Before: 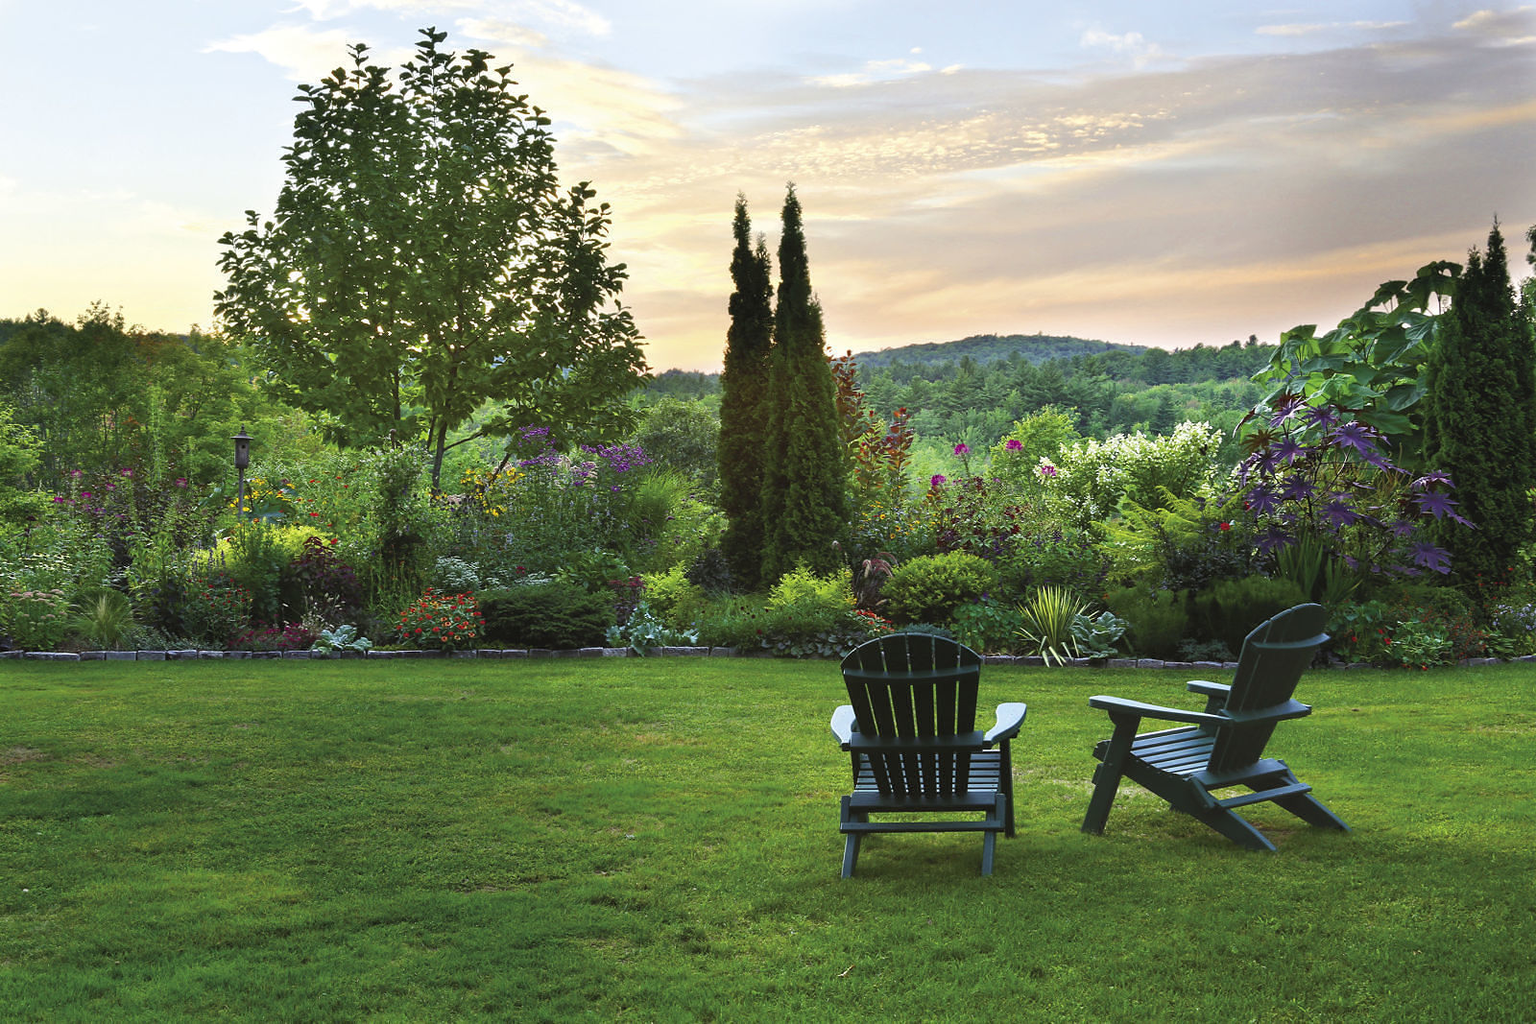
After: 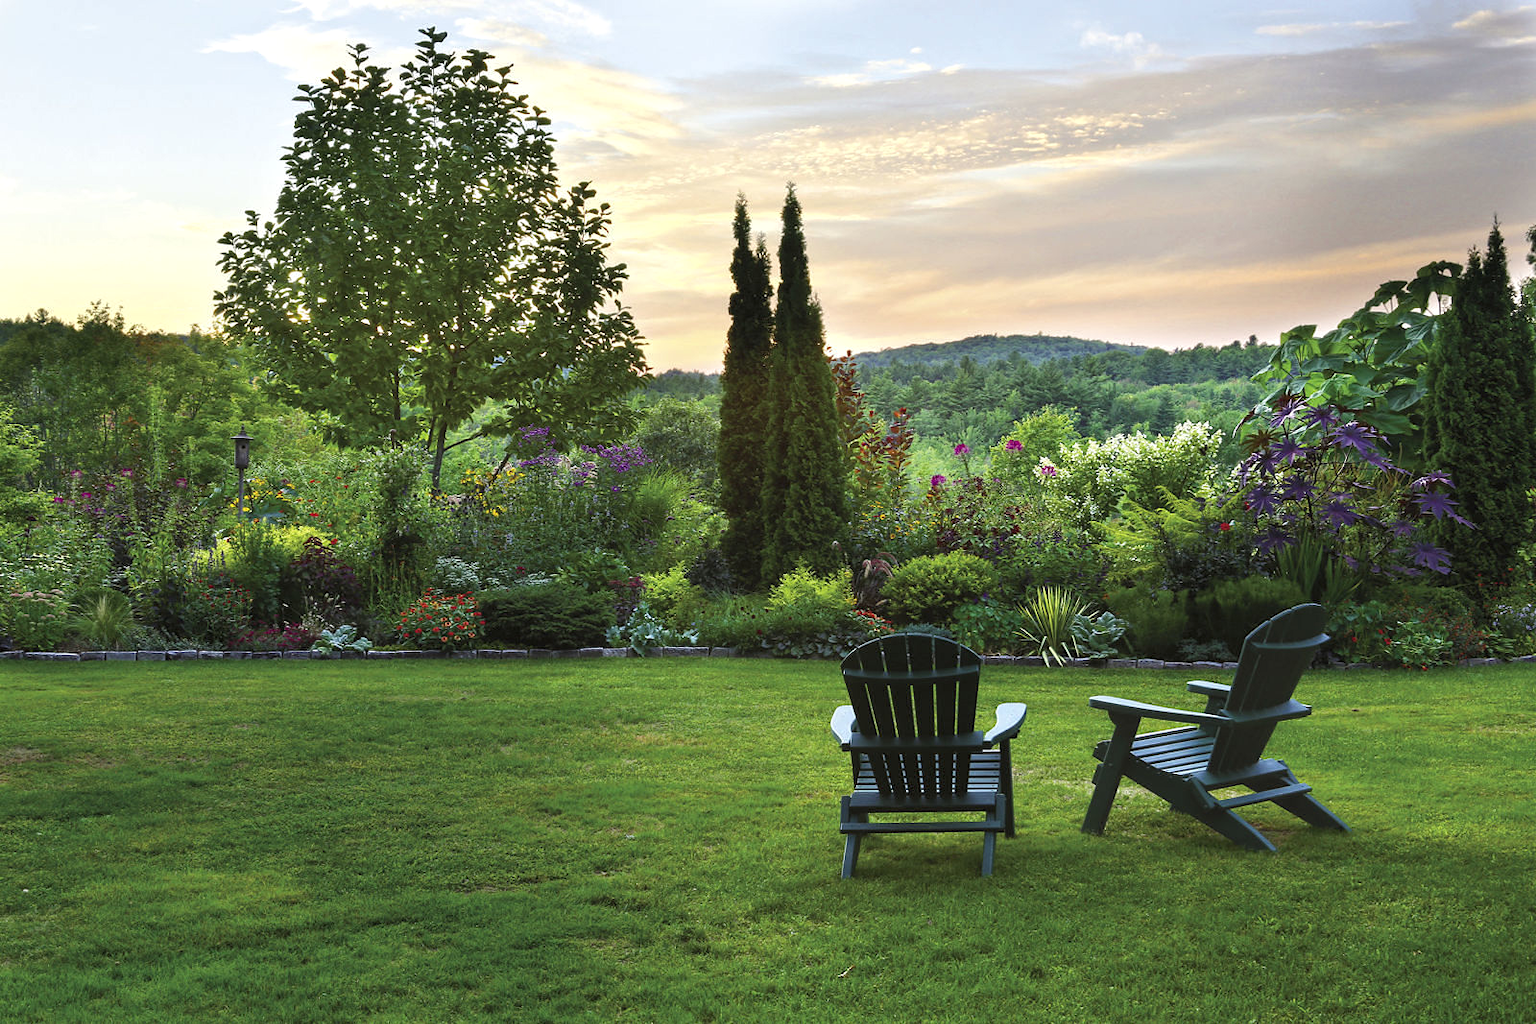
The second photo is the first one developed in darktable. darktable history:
local contrast: highlights 106%, shadows 101%, detail 120%, midtone range 0.2
